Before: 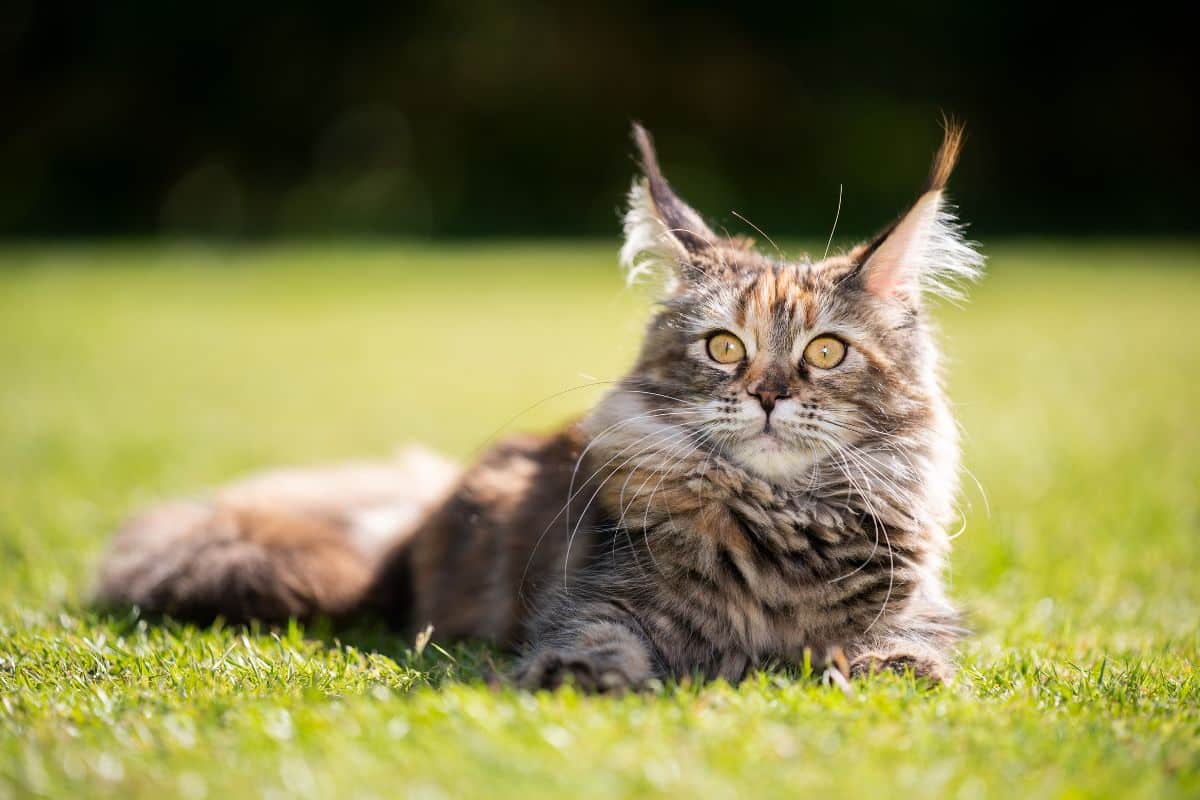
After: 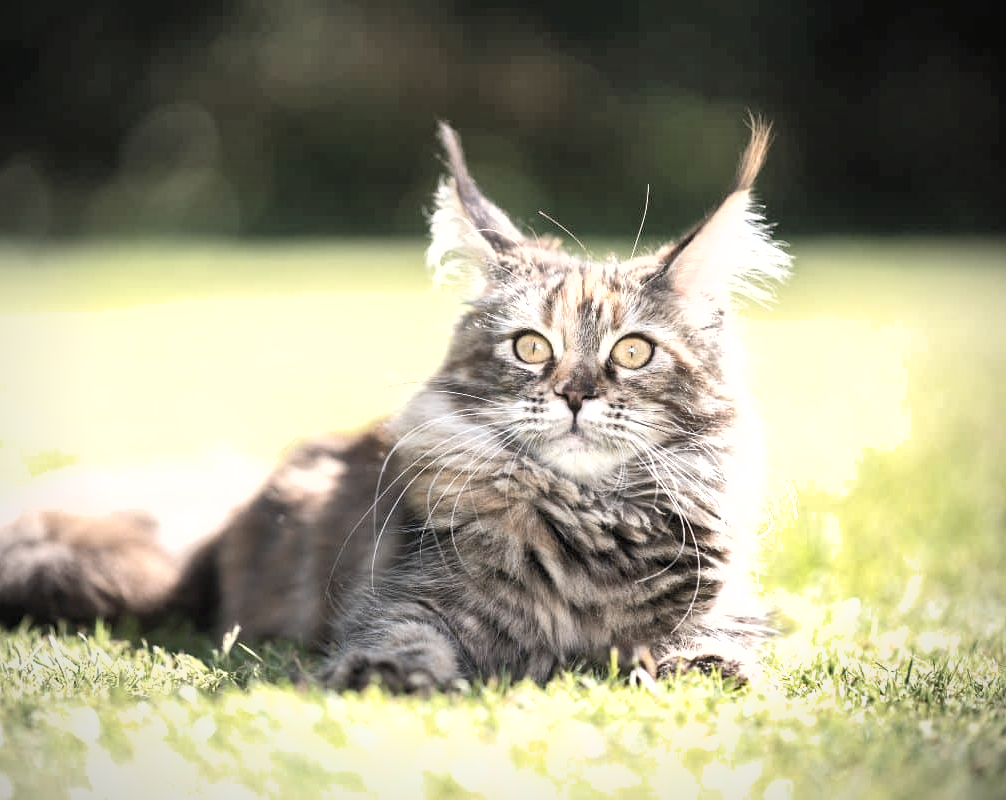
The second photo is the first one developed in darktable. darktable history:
contrast brightness saturation: brightness 0.185, saturation -0.485
crop: left 16.13%
shadows and highlights: low approximation 0.01, soften with gaussian
vignetting: fall-off start 81.53%, fall-off radius 61.27%, automatic ratio true, width/height ratio 1.412, unbound false
exposure: exposure 0.799 EV, compensate highlight preservation false
